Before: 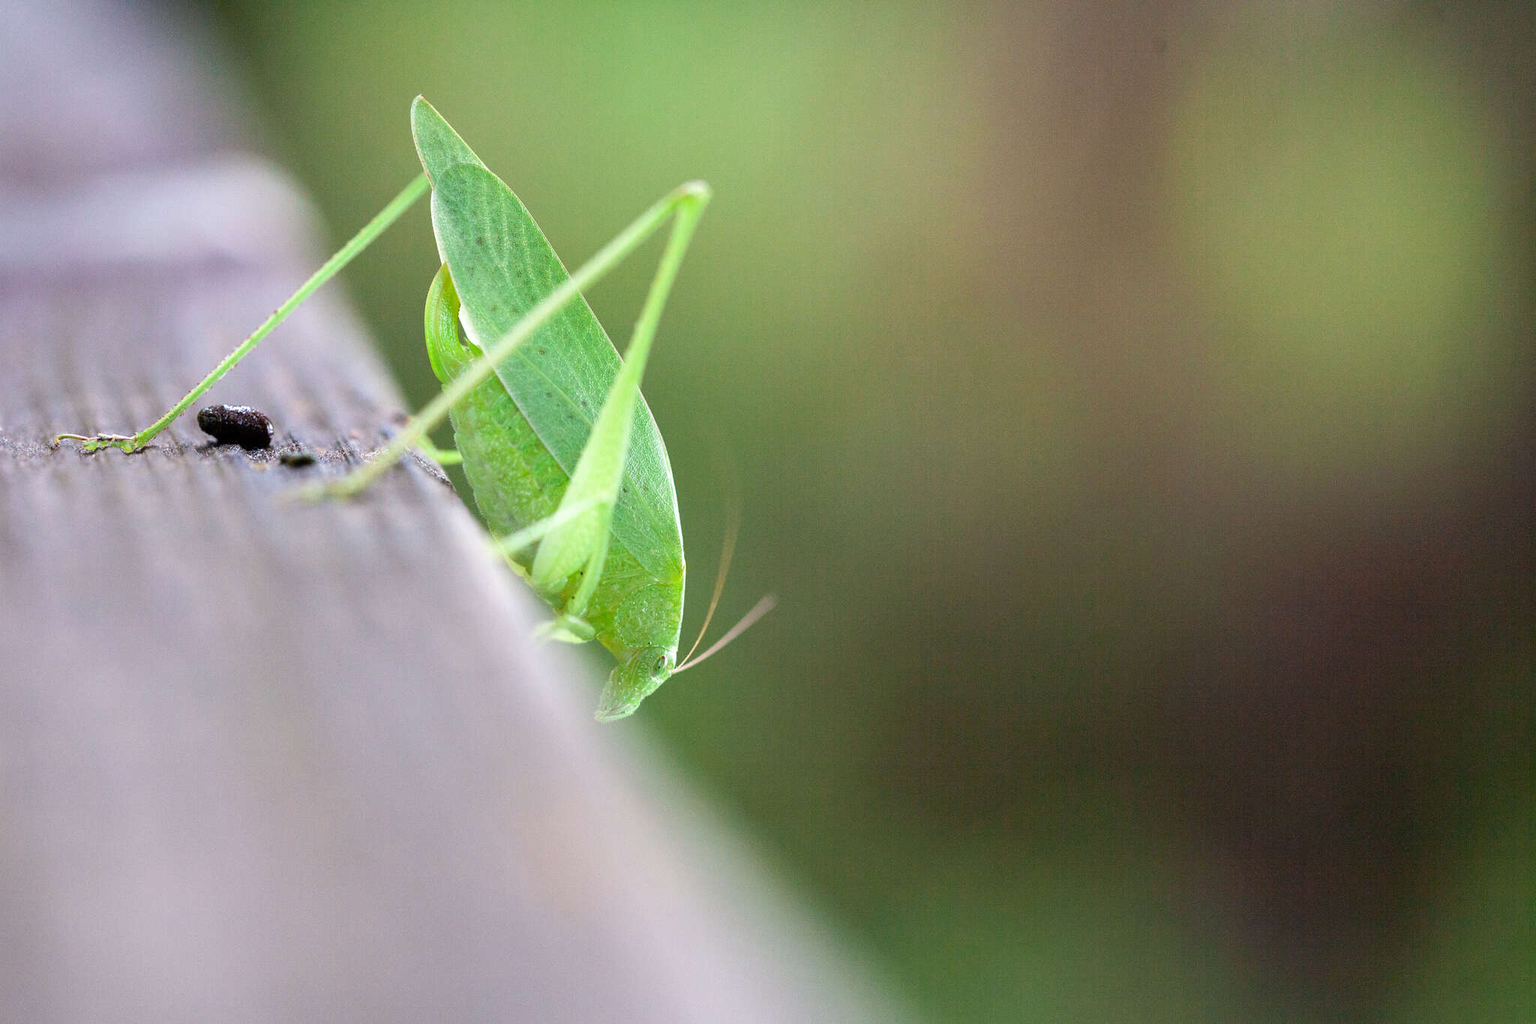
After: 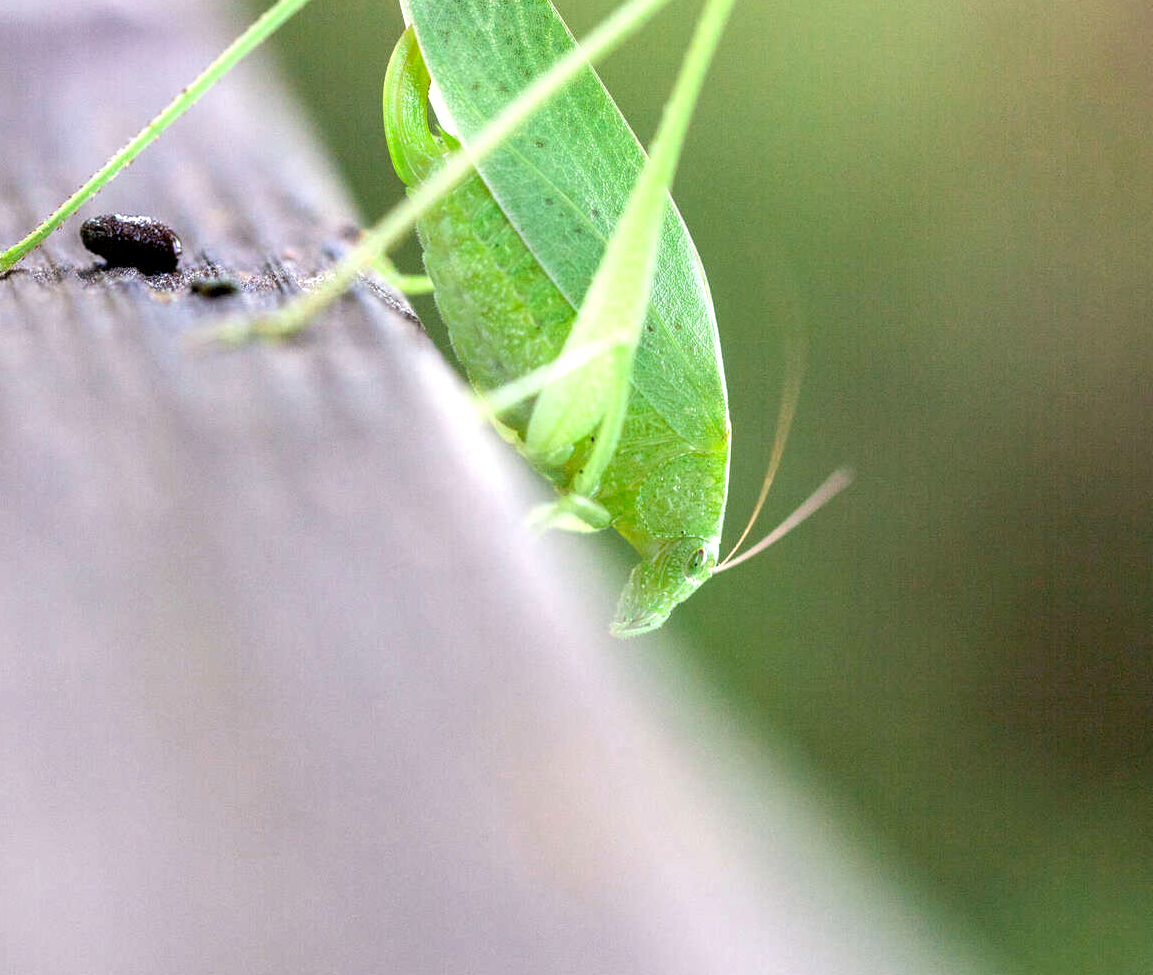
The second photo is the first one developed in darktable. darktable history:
local contrast: on, module defaults
crop: left 8.966%, top 23.852%, right 34.699%, bottom 4.703%
exposure: black level correction 0.005, exposure 0.286 EV, compensate highlight preservation false
